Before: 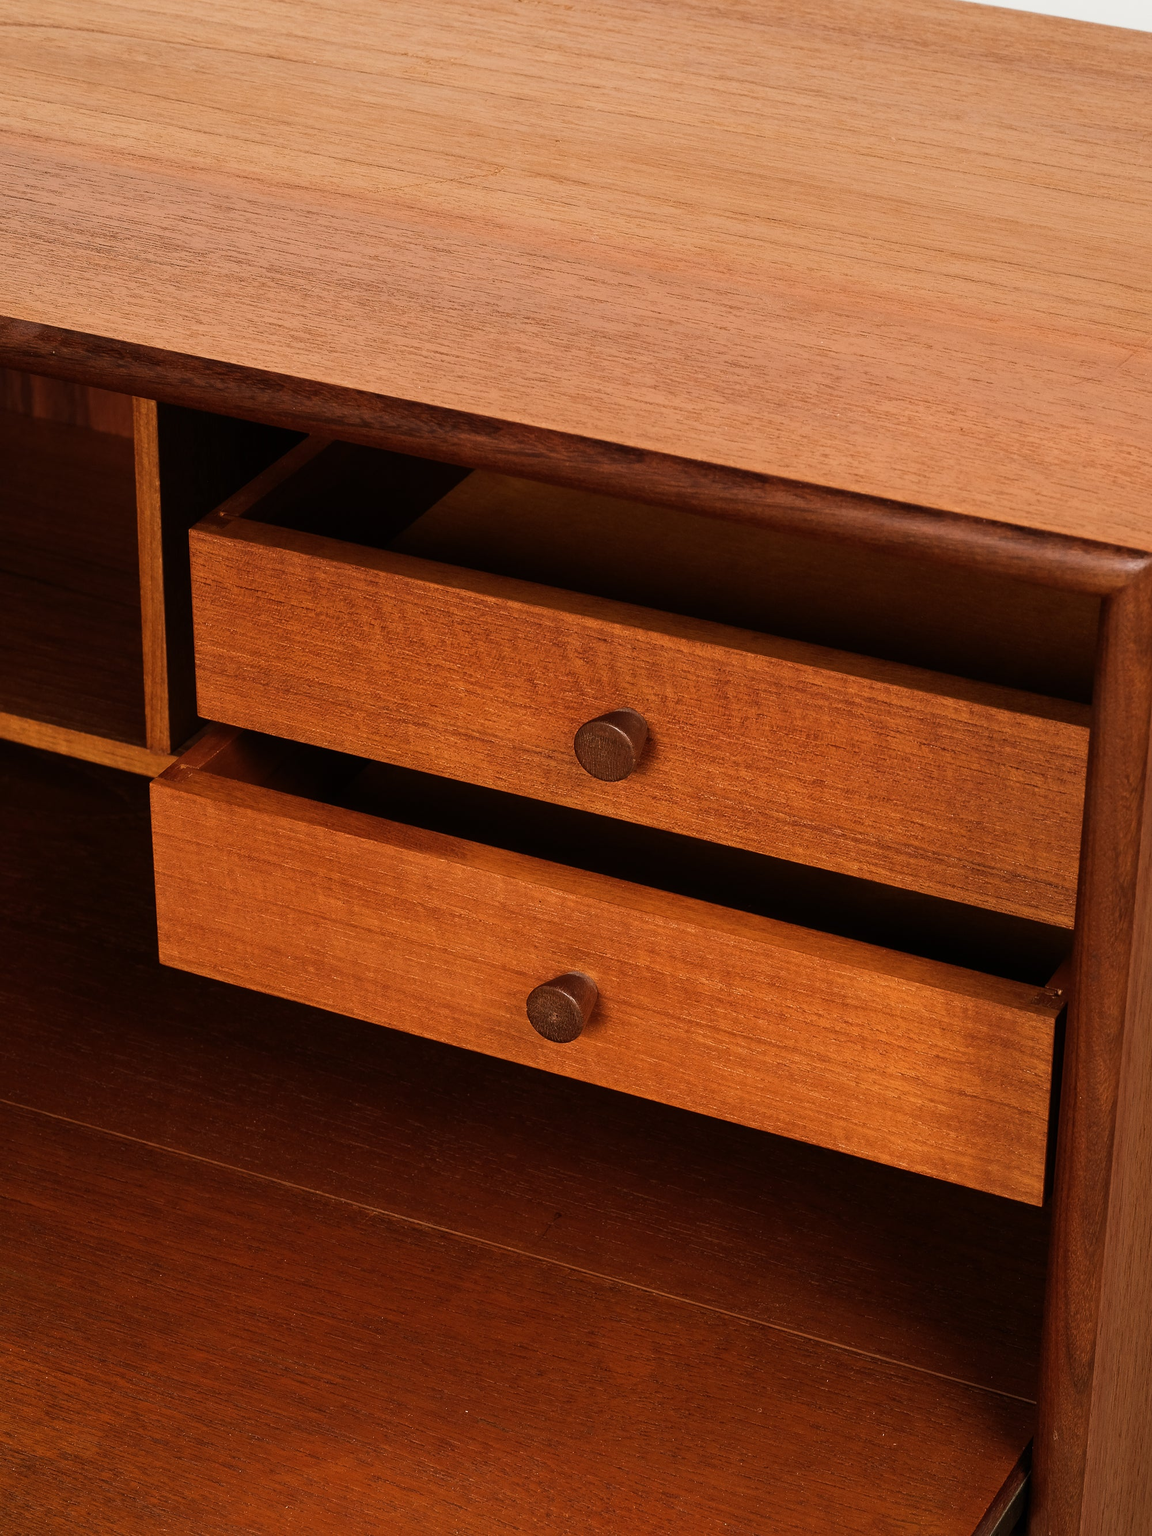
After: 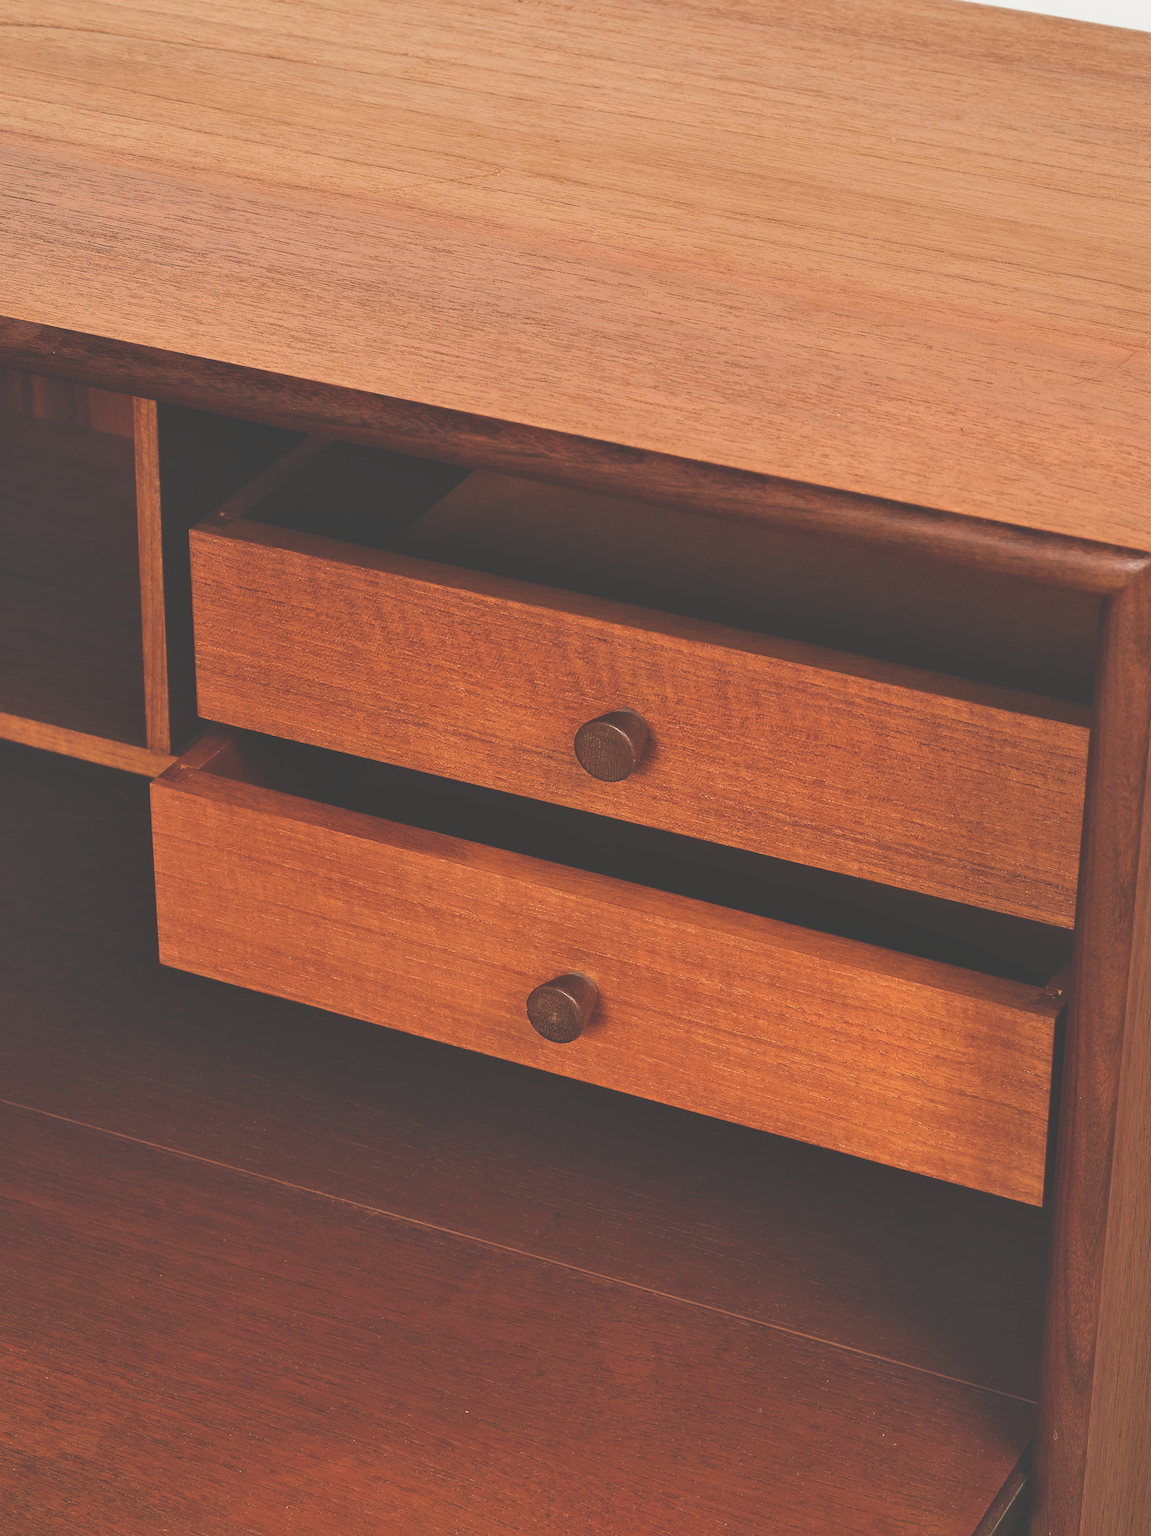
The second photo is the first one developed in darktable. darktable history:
exposure: black level correction -0.041, exposure 0.064 EV, compensate highlight preservation false
shadows and highlights: shadows 37.27, highlights -28.18, soften with gaussian
